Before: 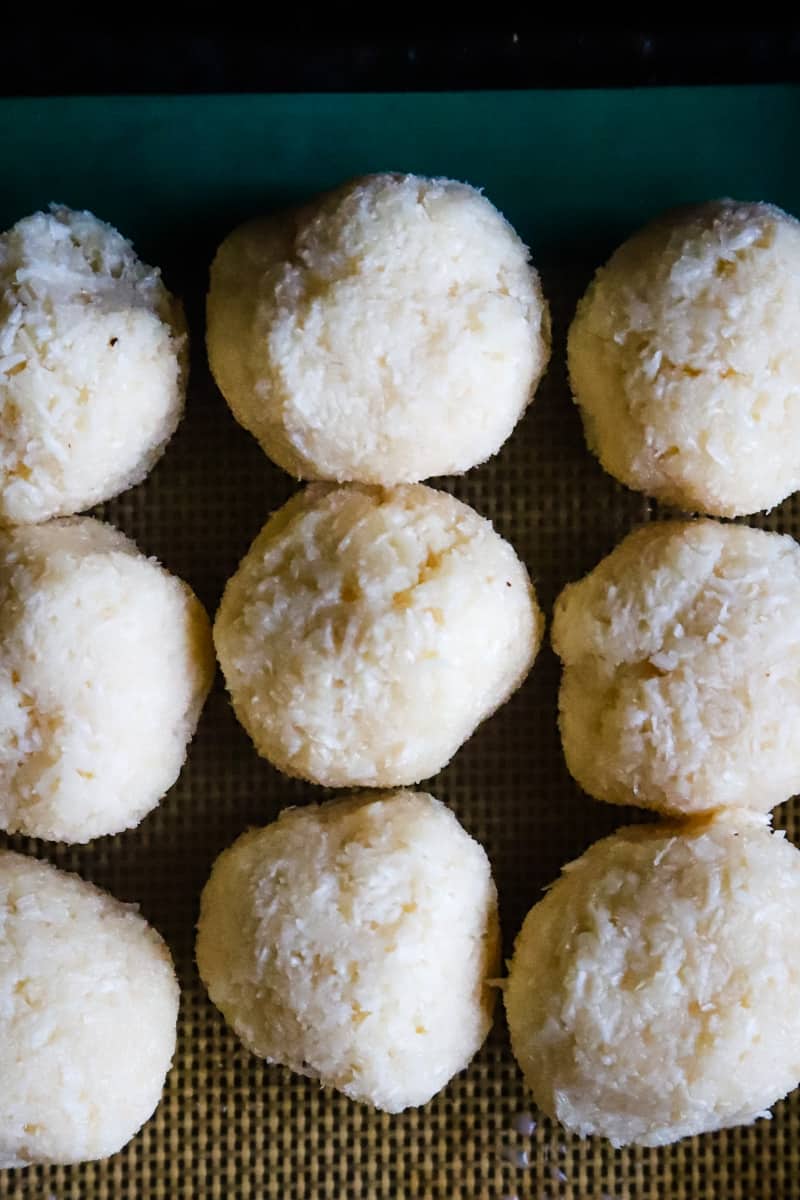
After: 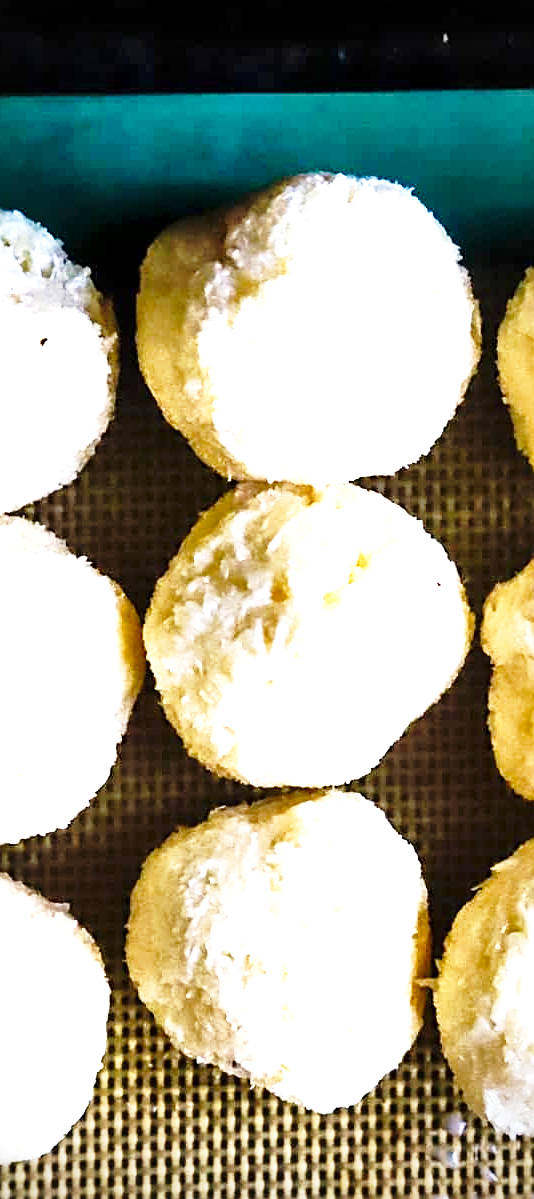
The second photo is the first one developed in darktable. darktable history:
base curve: curves: ch0 [(0, 0) (0.028, 0.03) (0.121, 0.232) (0.46, 0.748) (0.859, 0.968) (1, 1)], preserve colors none
crop and rotate: left 8.761%, right 24.412%
shadows and highlights: shadows 37.08, highlights -27.42, soften with gaussian
exposure: black level correction 0, exposure 1.67 EV, compensate highlight preservation false
sharpen: on, module defaults
local contrast: mode bilateral grid, contrast 100, coarseness 99, detail 165%, midtone range 0.2
vignetting: fall-off radius 60.46%
